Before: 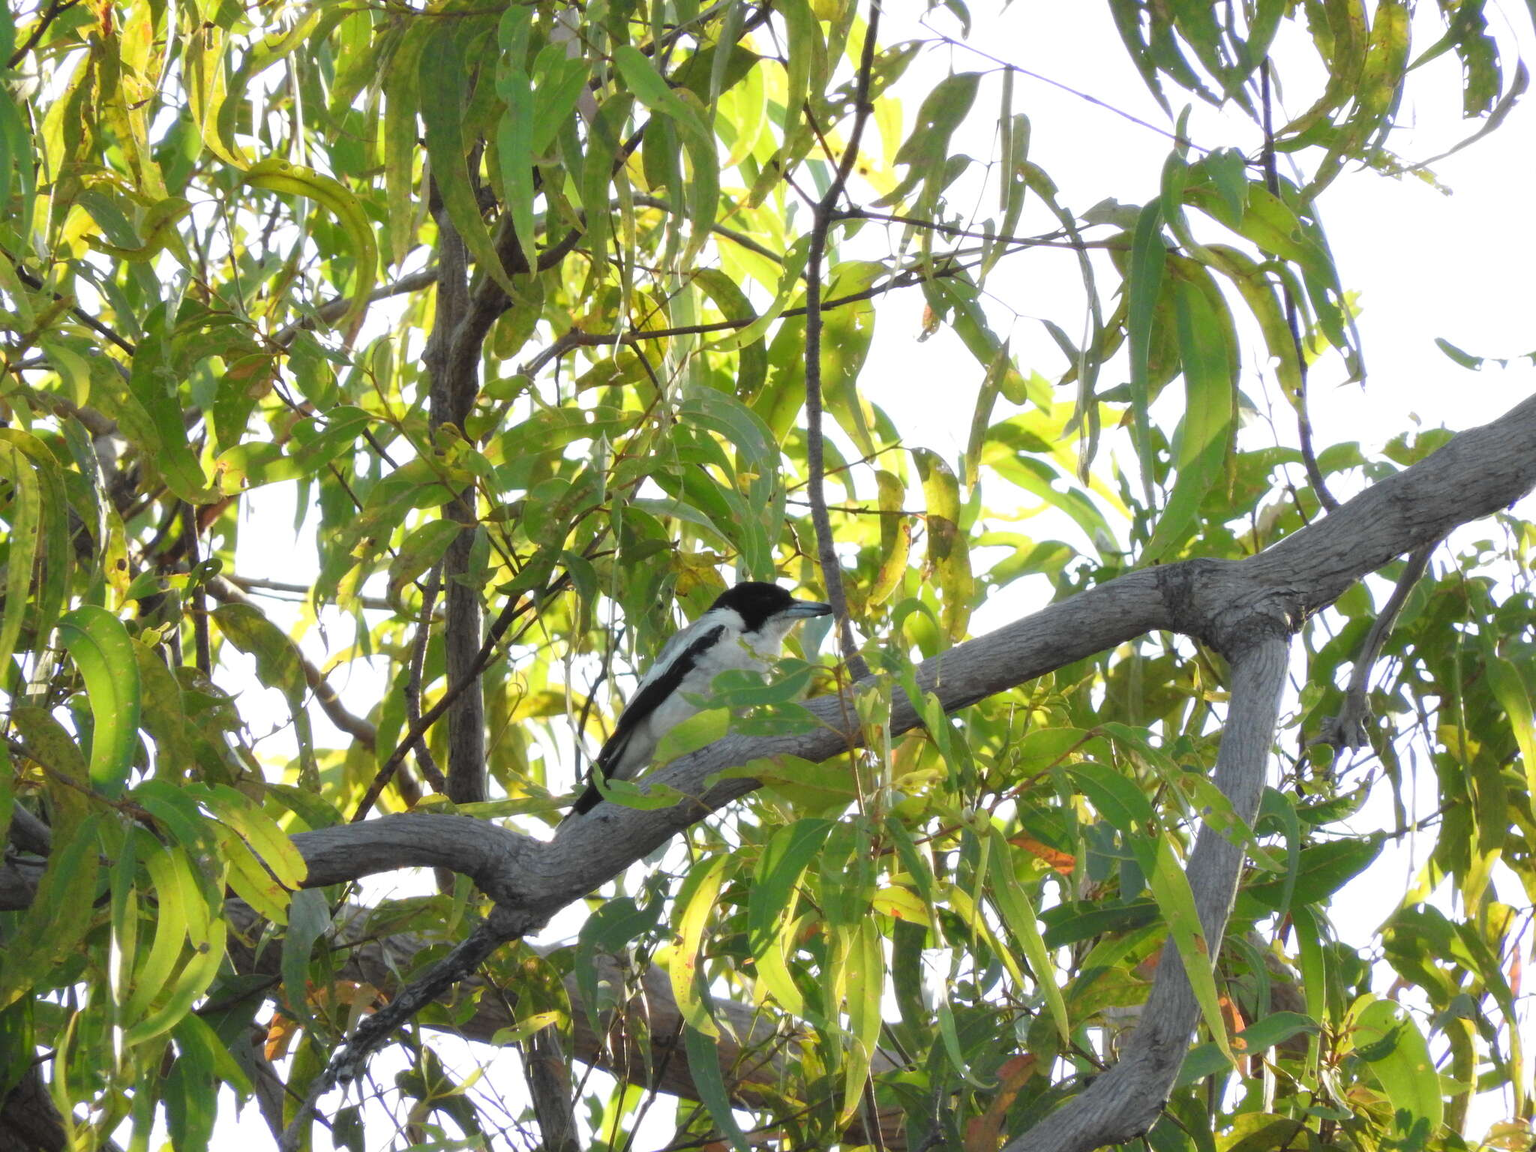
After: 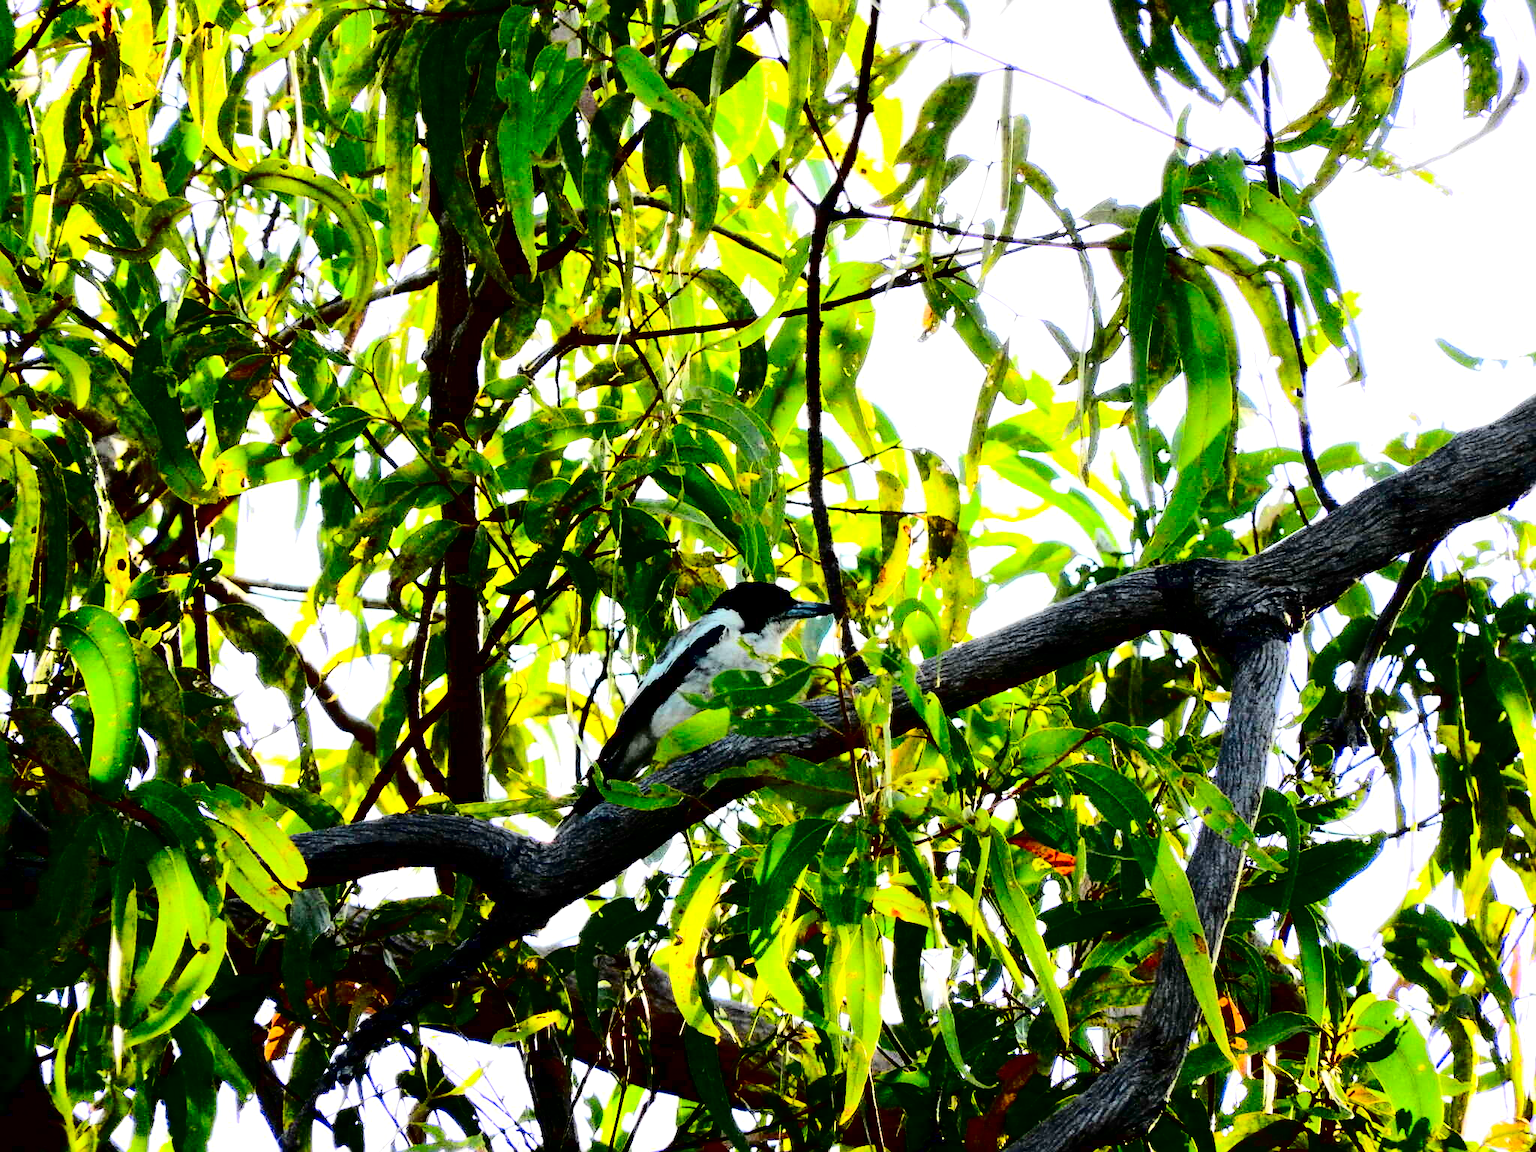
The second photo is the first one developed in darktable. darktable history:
contrast brightness saturation: contrast 0.77, brightness -1, saturation 1
sharpen: on, module defaults
exposure: black level correction 0, exposure 0.5 EV, compensate highlight preservation false
shadows and highlights: shadows 25, white point adjustment -3, highlights -30
